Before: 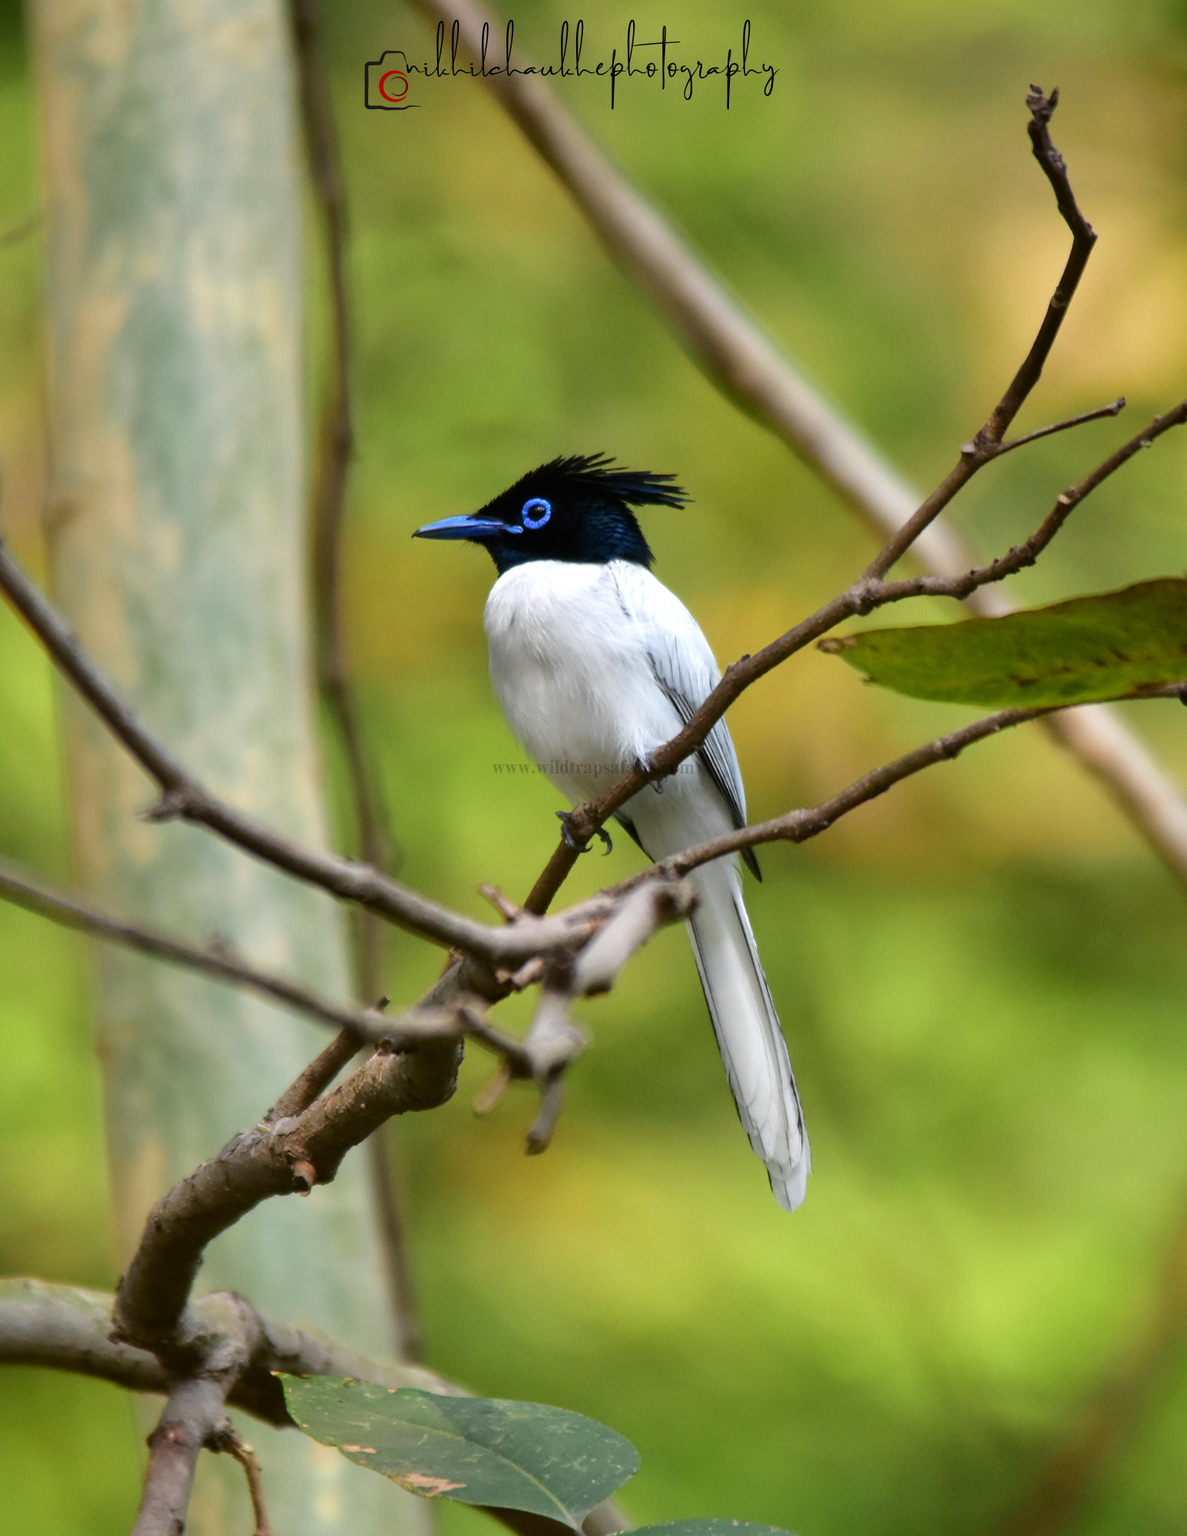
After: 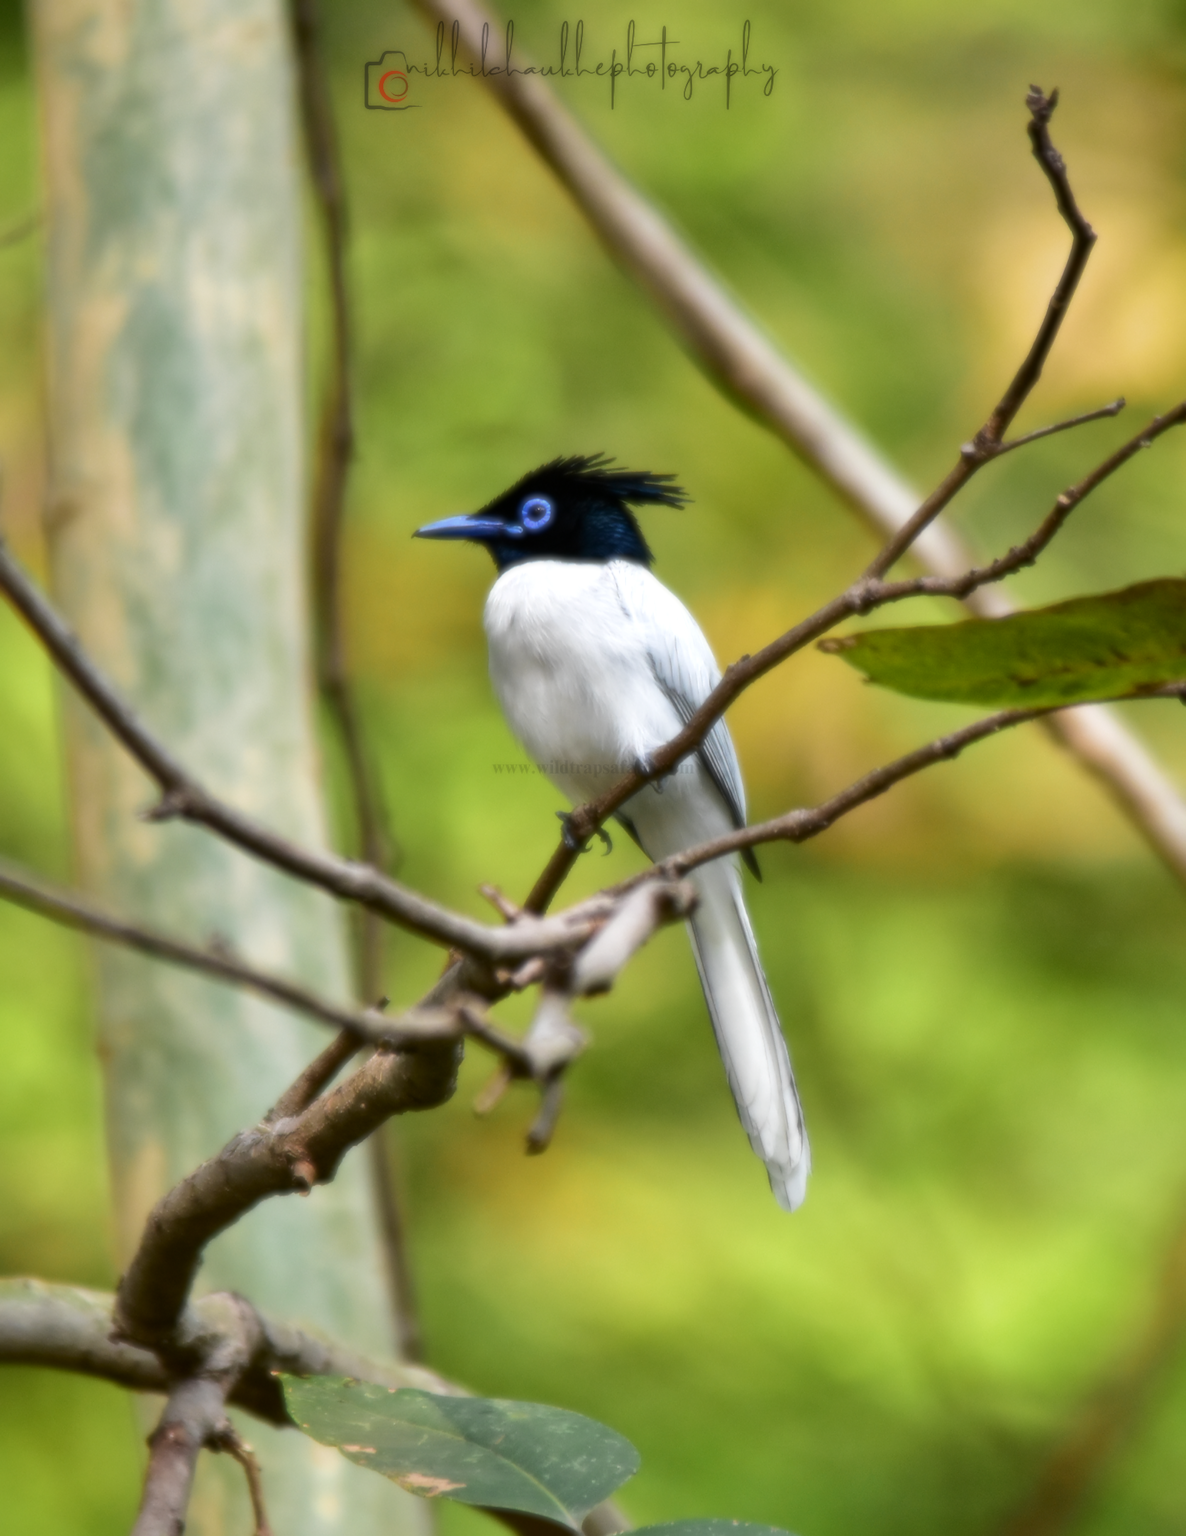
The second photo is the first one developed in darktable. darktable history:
soften: size 8.67%, mix 49%
local contrast: mode bilateral grid, contrast 20, coarseness 50, detail 120%, midtone range 0.2
